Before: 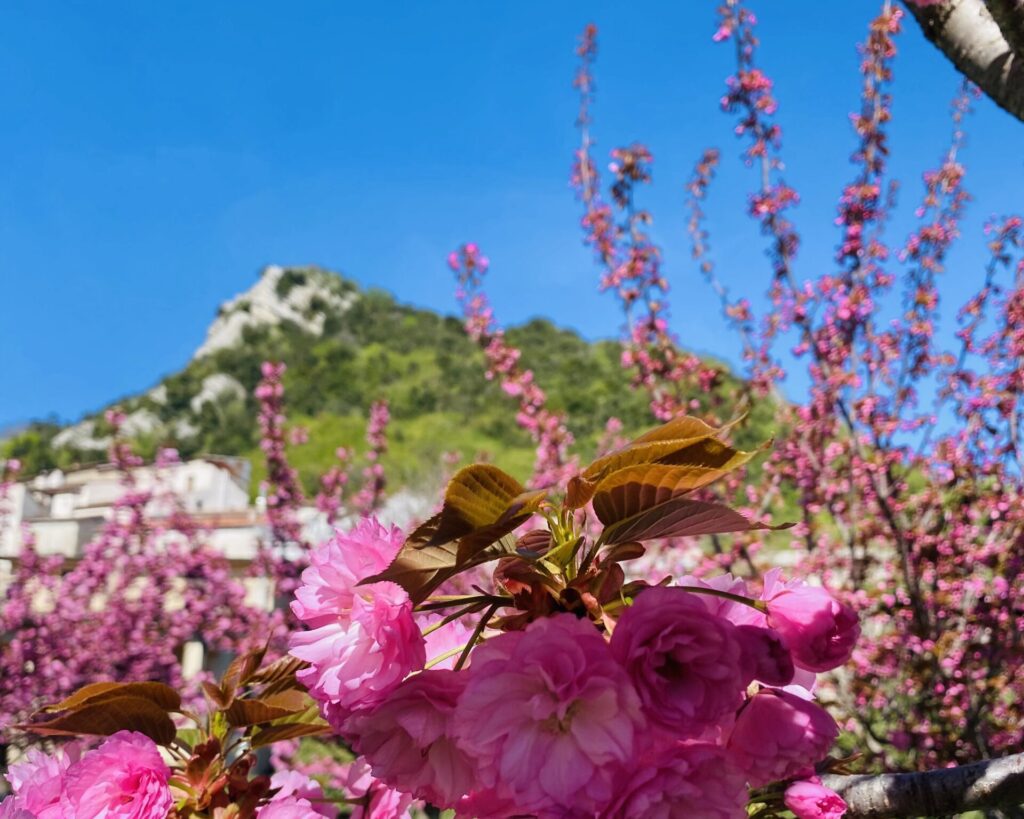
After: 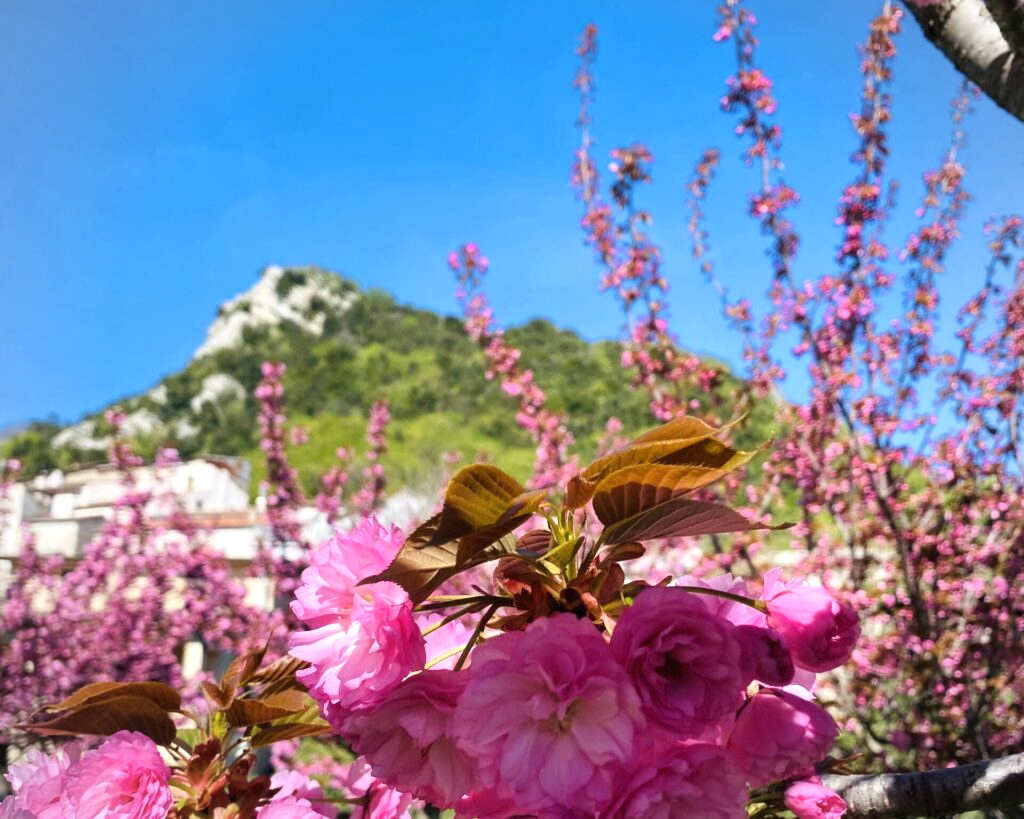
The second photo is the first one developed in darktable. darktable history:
vignetting: brightness -0.194, saturation -0.294, unbound false
tone equalizer: on, module defaults
exposure: exposure 0.405 EV, compensate highlight preservation false
